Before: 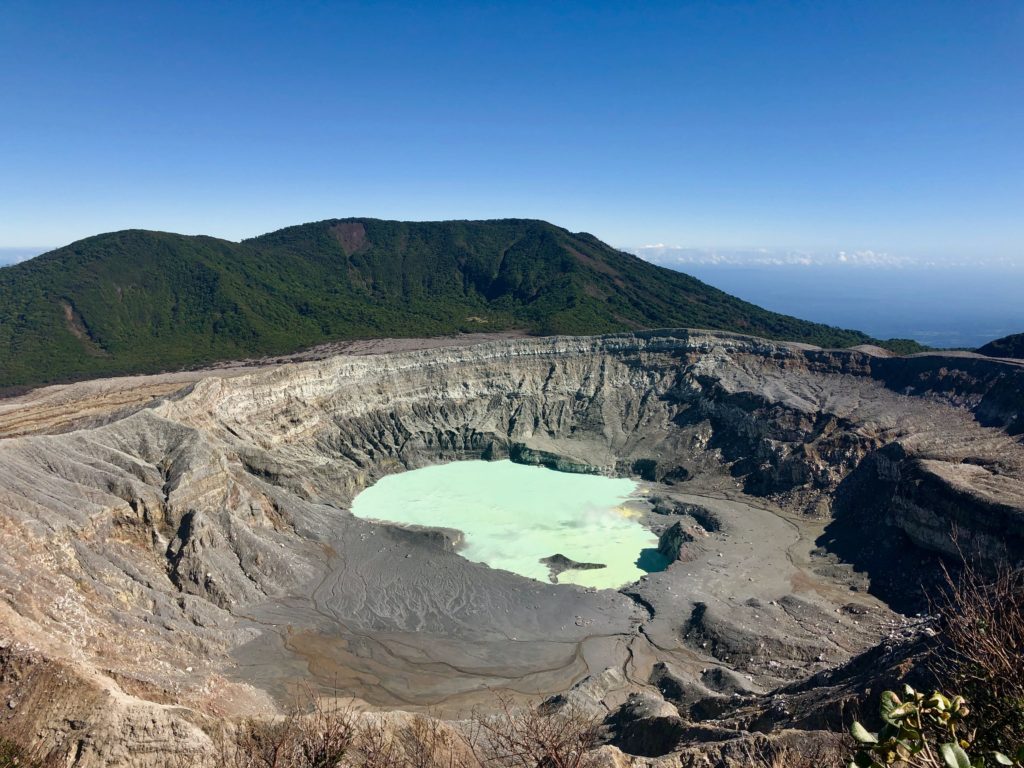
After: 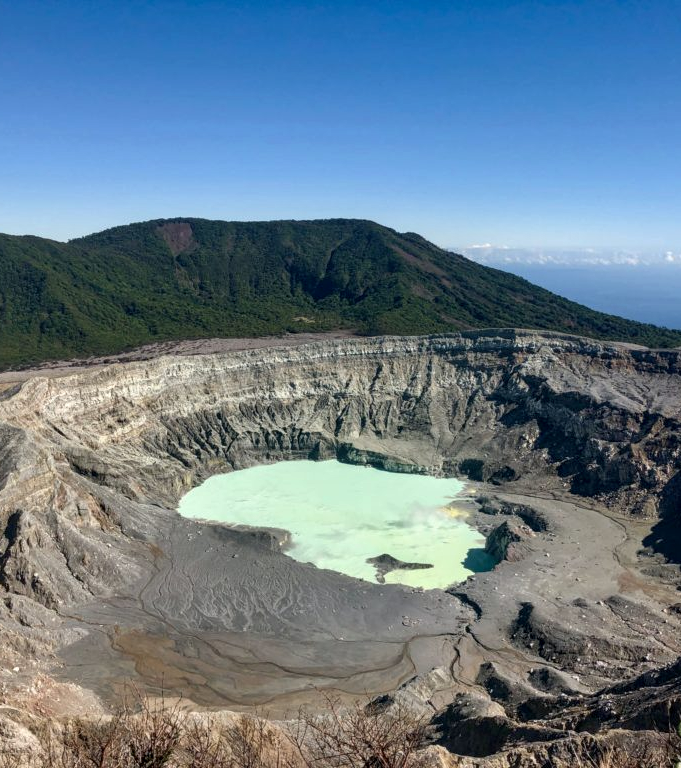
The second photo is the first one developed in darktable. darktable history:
local contrast: on, module defaults
crop: left 16.899%, right 16.556%
